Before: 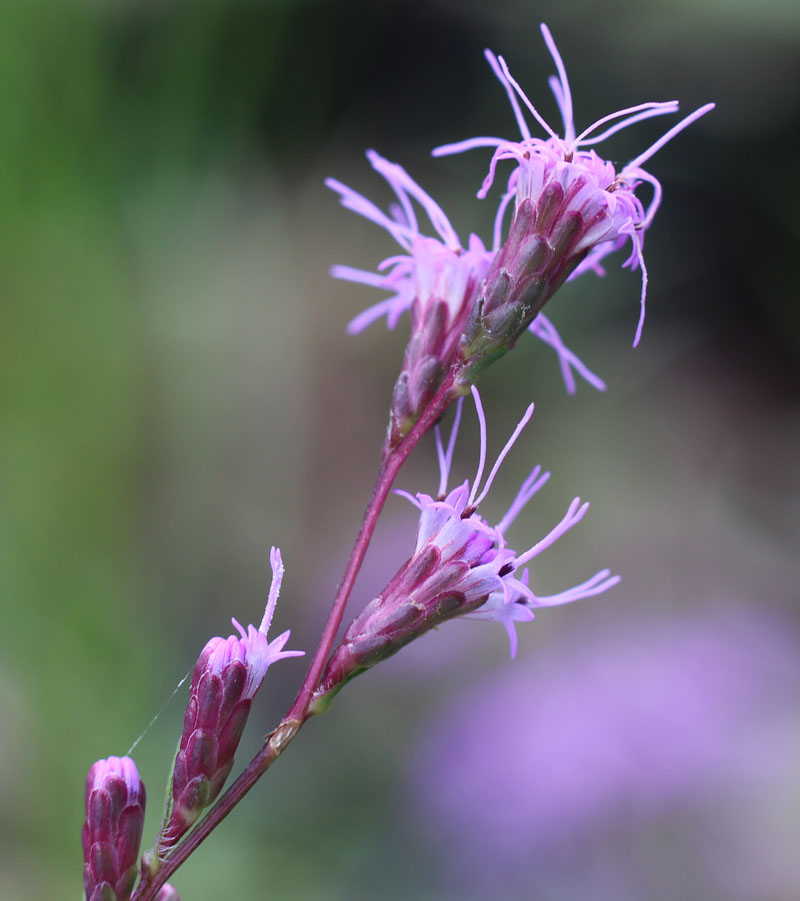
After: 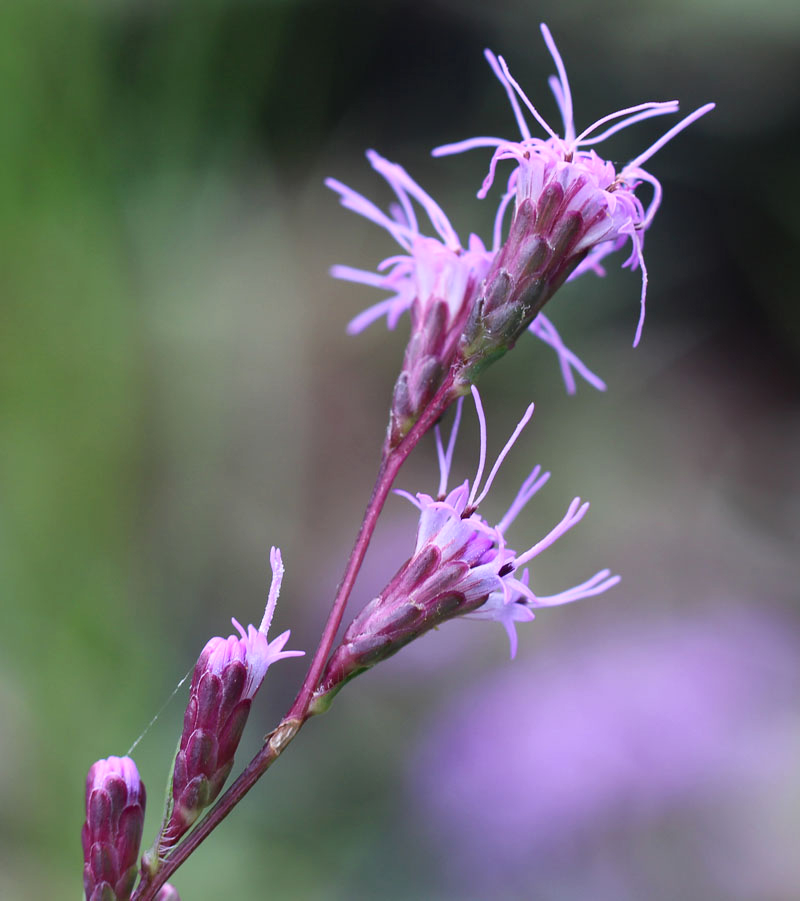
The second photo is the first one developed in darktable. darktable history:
exposure: exposure 0.074 EV, compensate exposure bias true, compensate highlight preservation false
local contrast: mode bilateral grid, contrast 20, coarseness 50, detail 119%, midtone range 0.2
